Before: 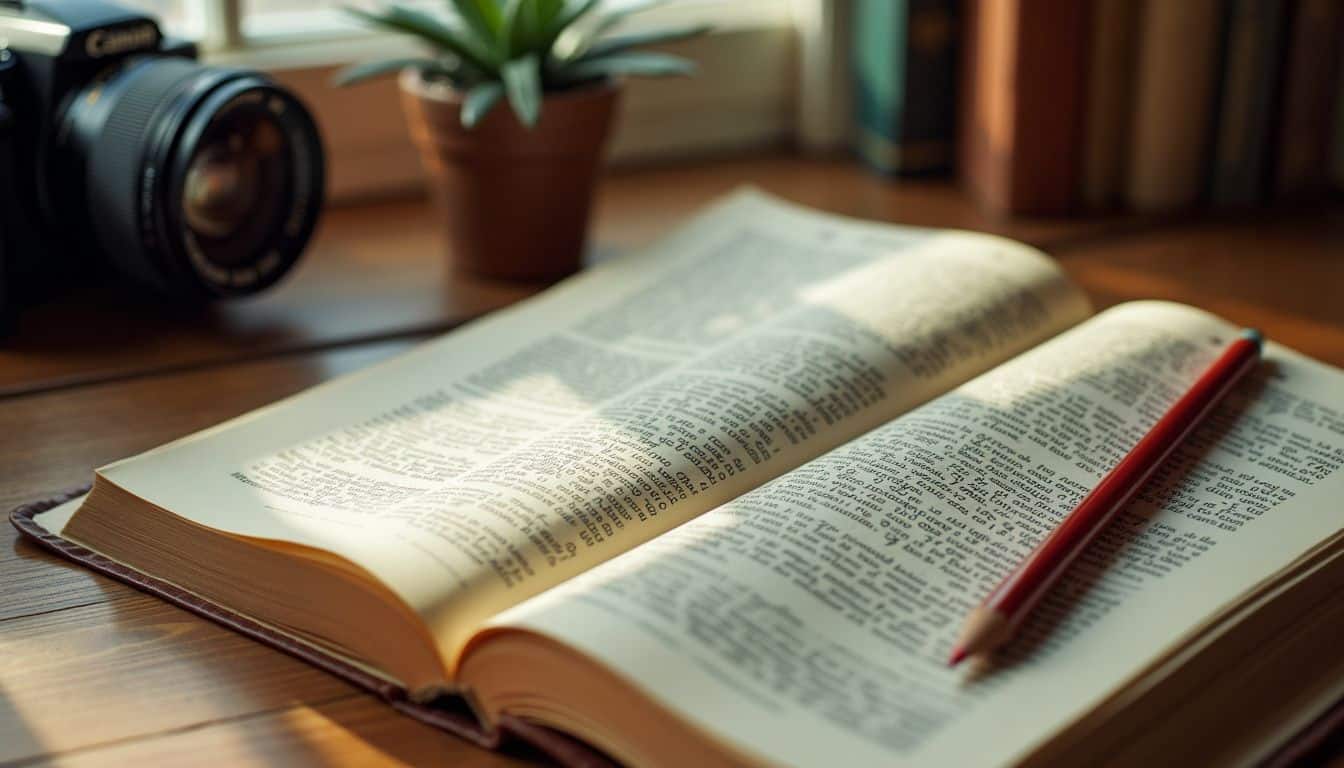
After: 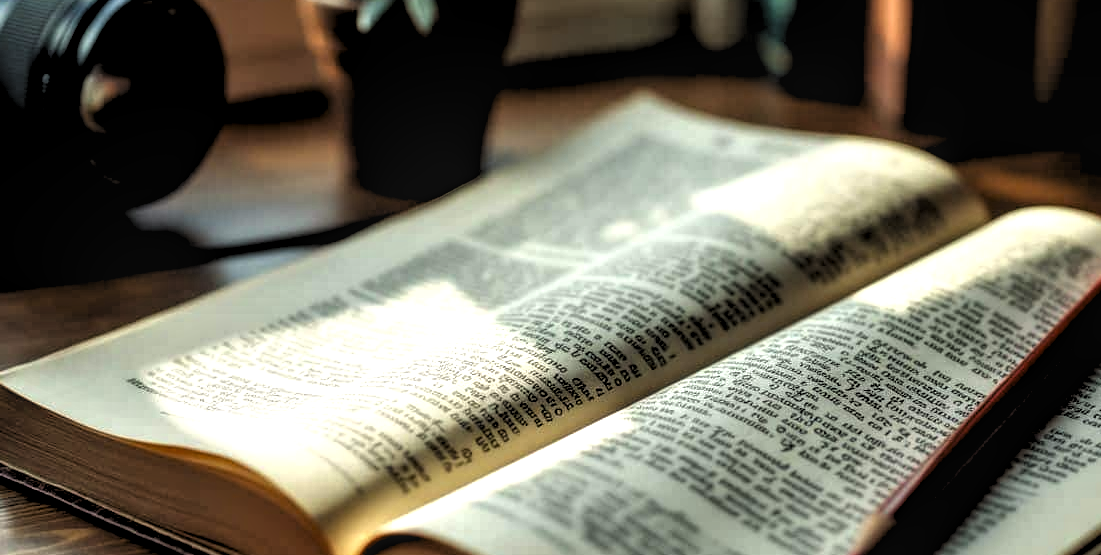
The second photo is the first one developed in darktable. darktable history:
exposure: black level correction 0.01, exposure 0.112 EV, compensate highlight preservation false
contrast equalizer: y [[0.514, 0.573, 0.581, 0.508, 0.5, 0.5], [0.5 ×6], [0.5 ×6], [0 ×6], [0 ×6]]
local contrast: on, module defaults
crop: left 7.774%, top 12.297%, right 10.282%, bottom 15.43%
shadows and highlights: shadows 24.96, highlights -23.84
levels: levels [0.182, 0.542, 0.902]
